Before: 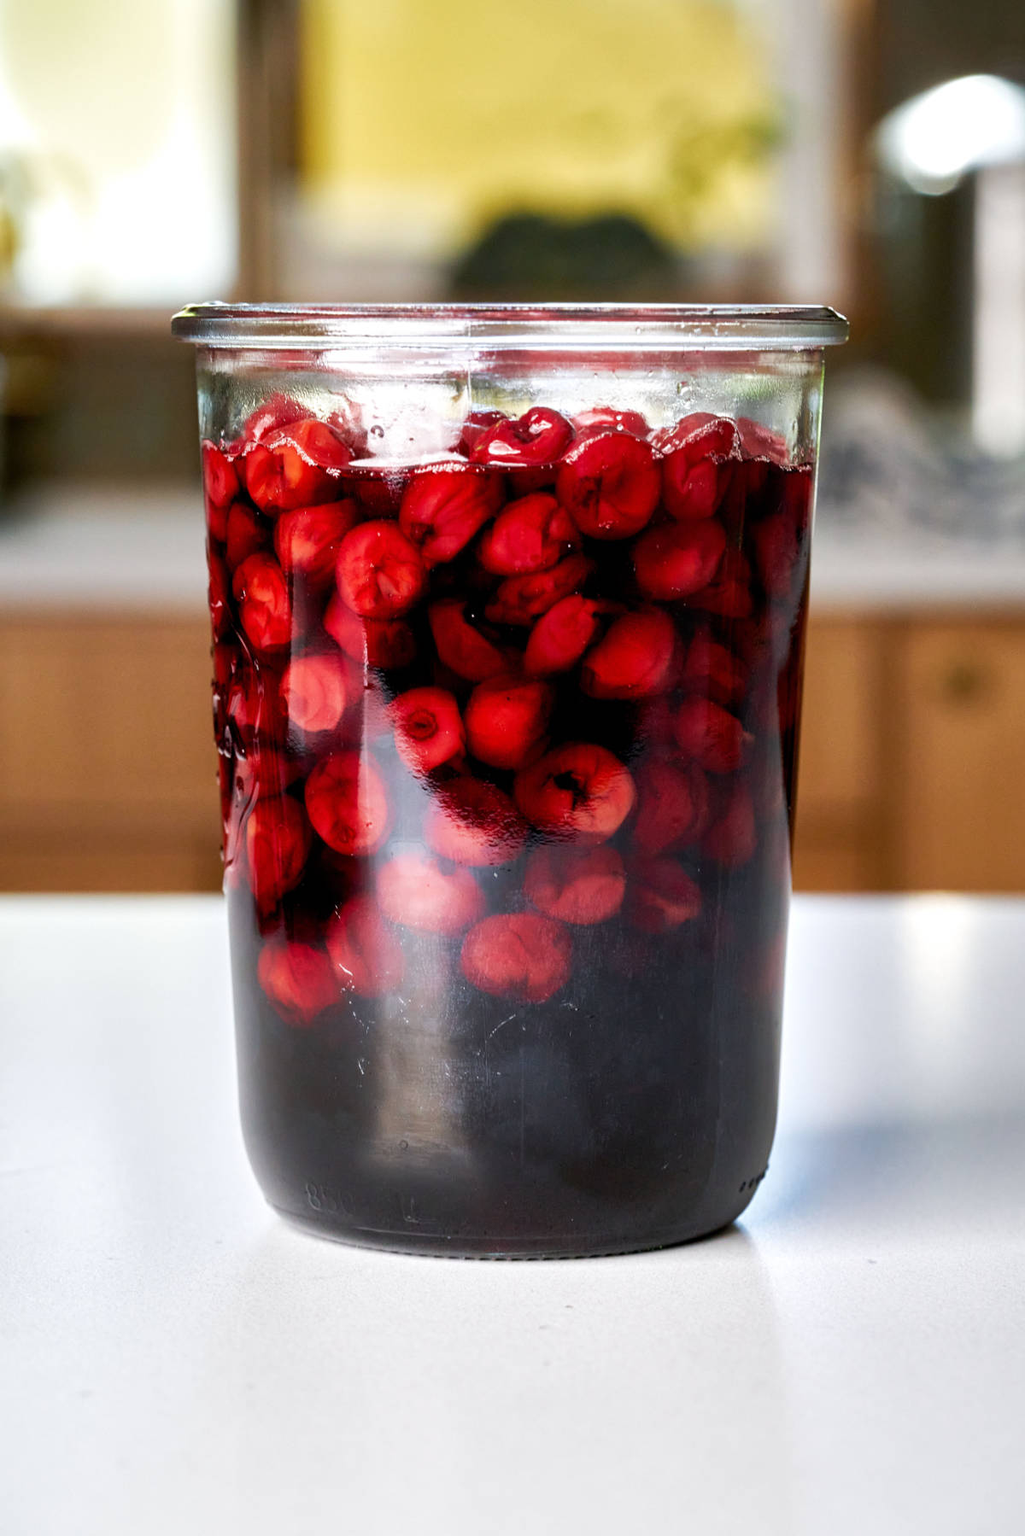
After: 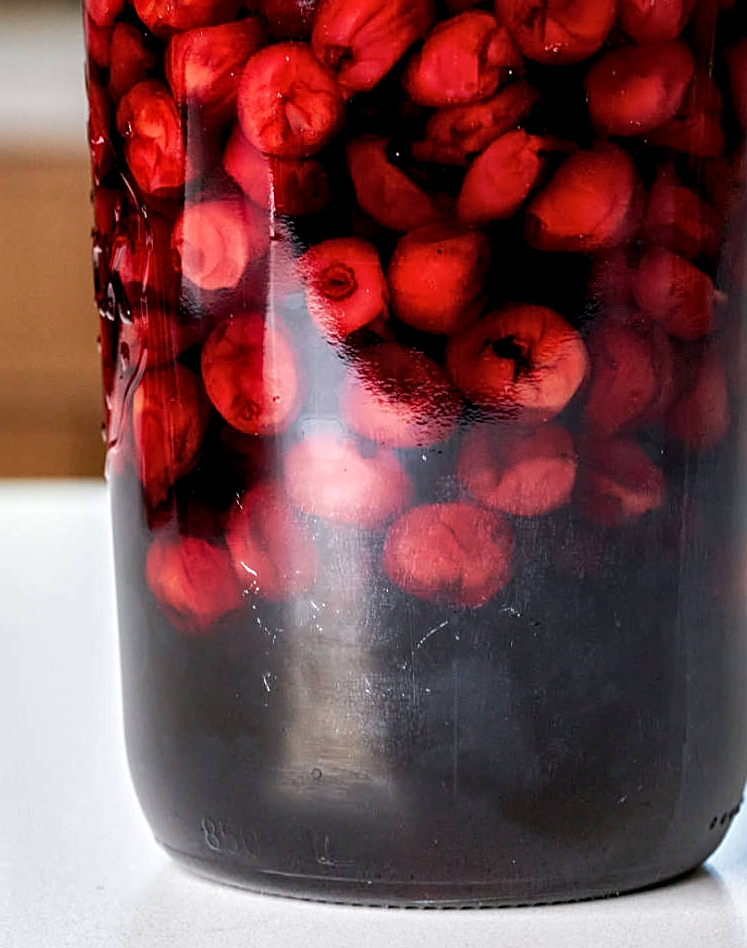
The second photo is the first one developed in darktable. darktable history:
crop: left 13.056%, top 31.537%, right 24.637%, bottom 15.743%
sharpen: on, module defaults
local contrast: detail 130%
